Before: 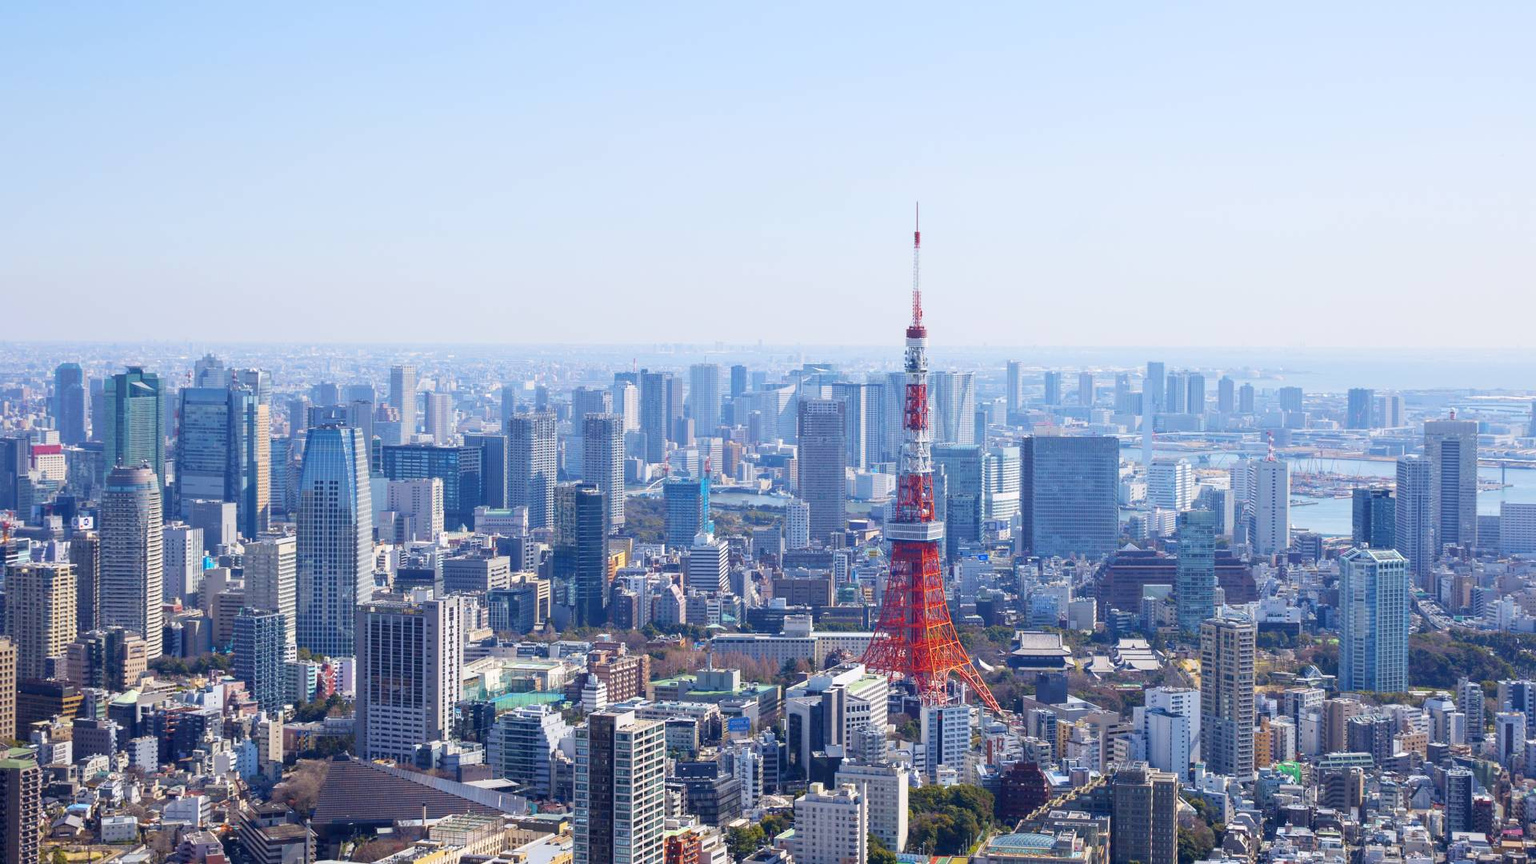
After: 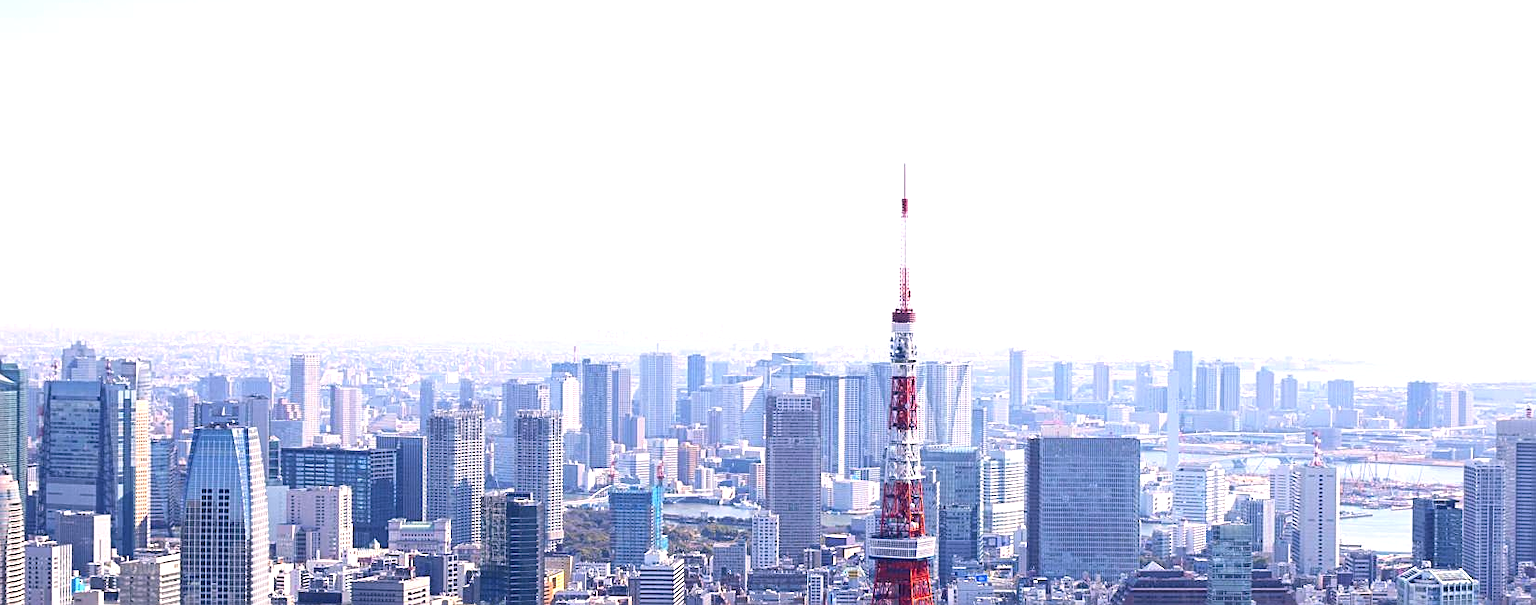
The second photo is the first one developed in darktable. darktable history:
tone equalizer: -8 EV -0.714 EV, -7 EV -0.683 EV, -6 EV -0.637 EV, -5 EV -0.395 EV, -3 EV 0.396 EV, -2 EV 0.6 EV, -1 EV 0.685 EV, +0 EV 0.734 EV, edges refinement/feathering 500, mask exposure compensation -1.57 EV, preserve details no
color correction: highlights a* 7.84, highlights b* 4.09
crop and rotate: left 9.248%, top 7.299%, right 5.019%, bottom 32.579%
sharpen: on, module defaults
